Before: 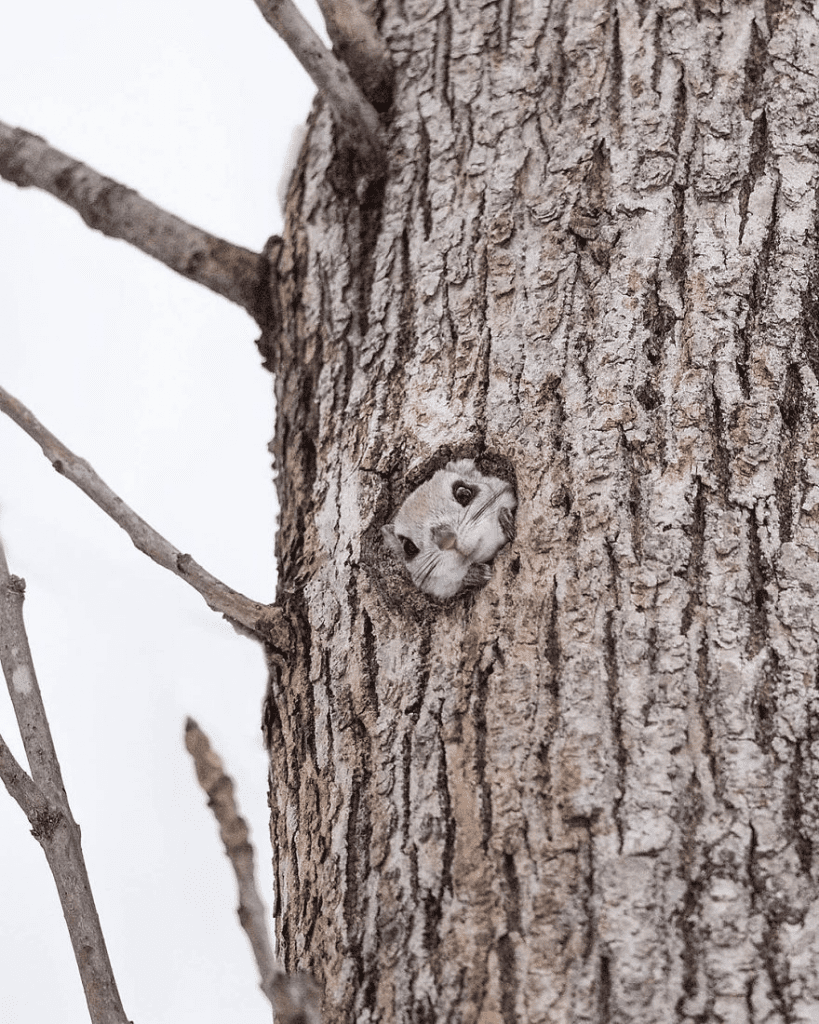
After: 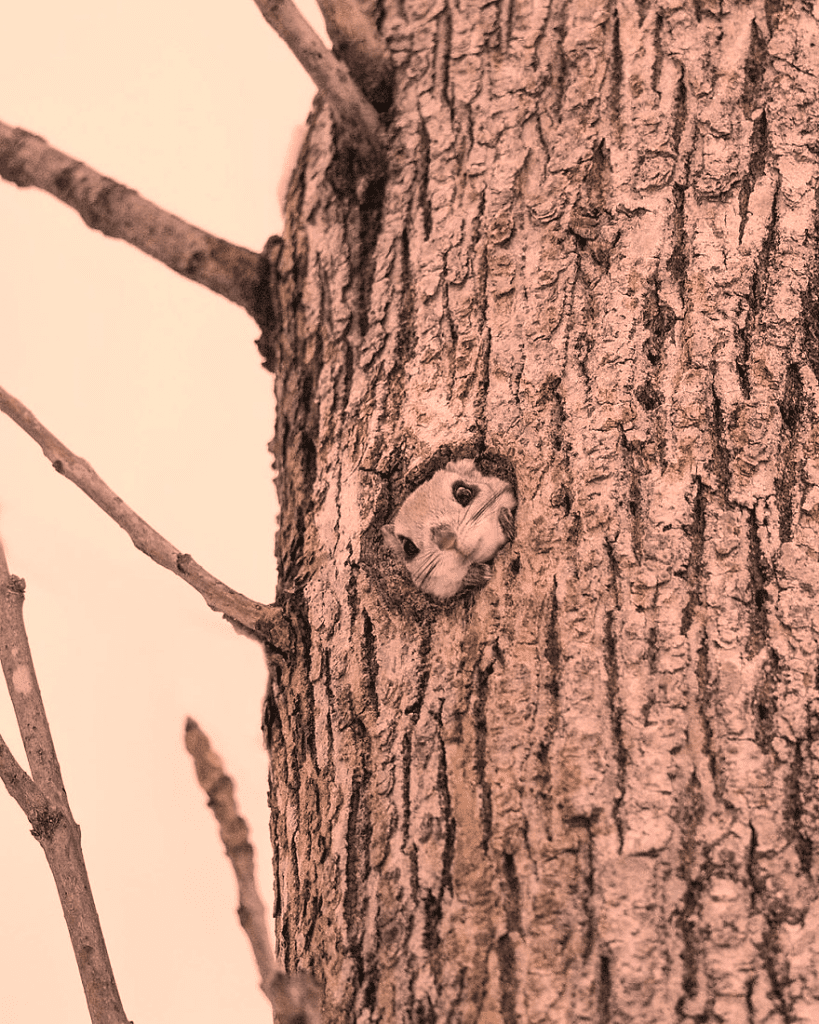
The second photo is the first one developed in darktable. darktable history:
tone equalizer: on, module defaults
color correction: highlights a* 40, highlights b* 40, saturation 0.69
